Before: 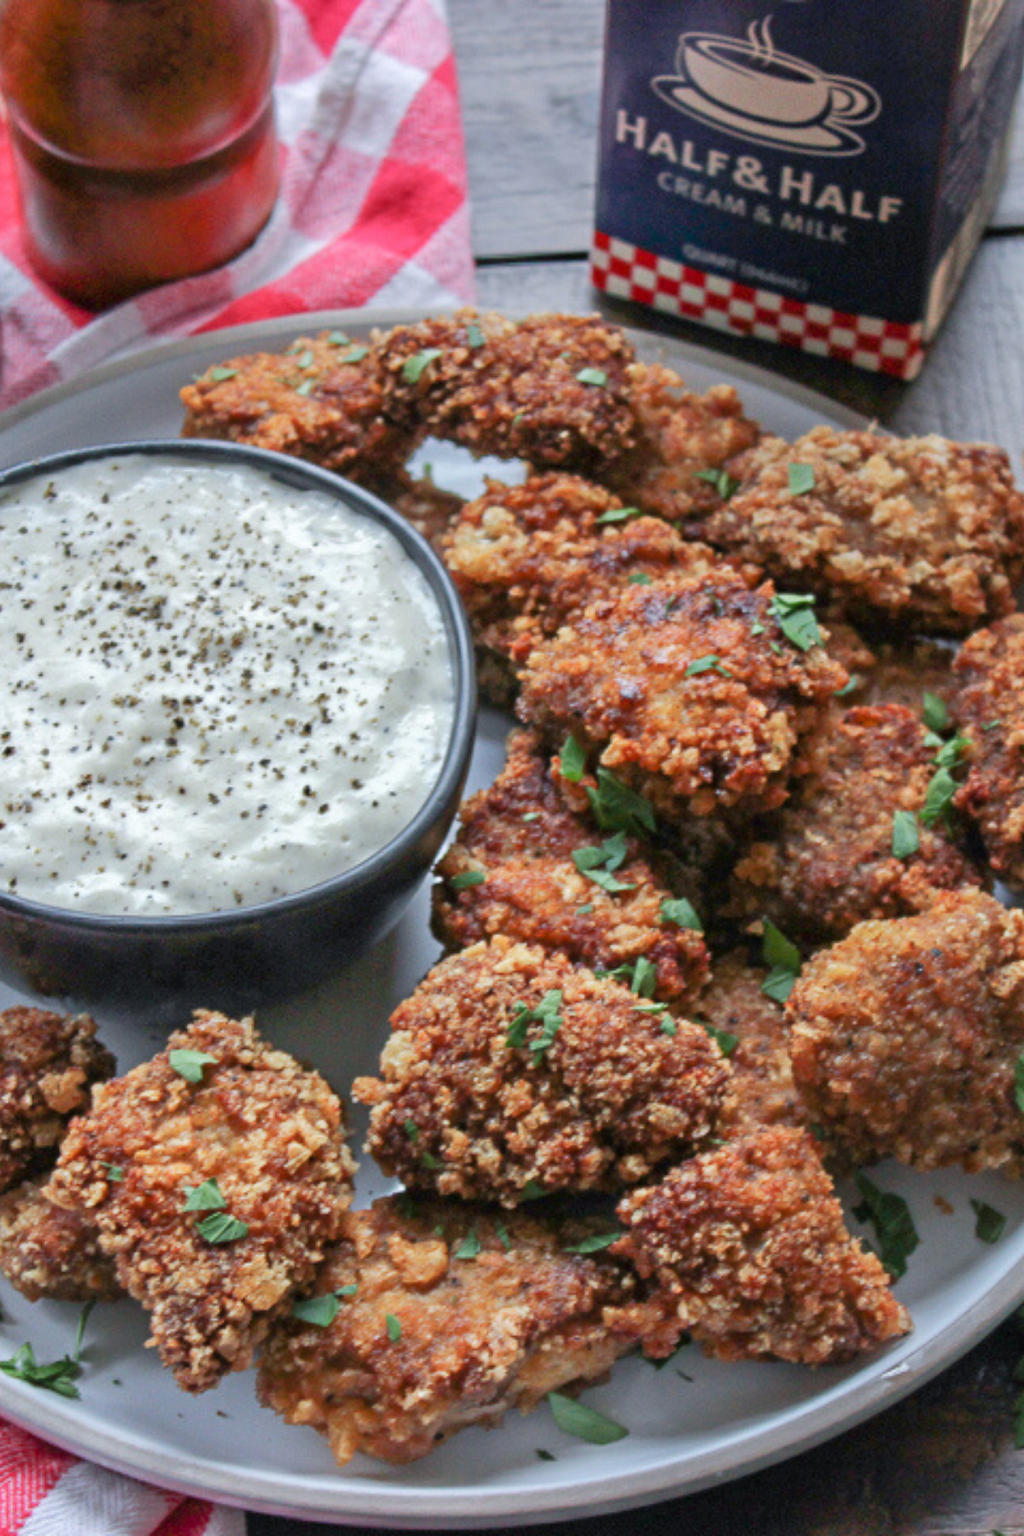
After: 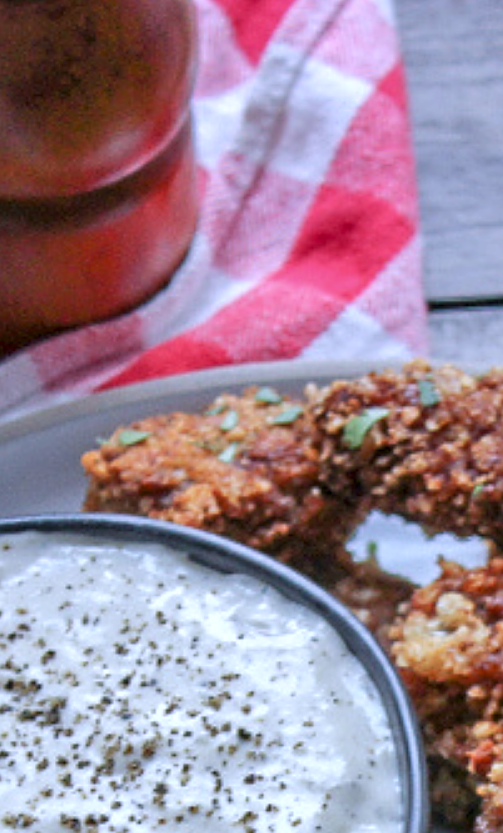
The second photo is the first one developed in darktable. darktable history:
crop and rotate: left 10.817%, top 0.062%, right 47.194%, bottom 53.626%
white balance: red 0.967, blue 1.119, emerald 0.756
sharpen: on, module defaults
local contrast: on, module defaults
